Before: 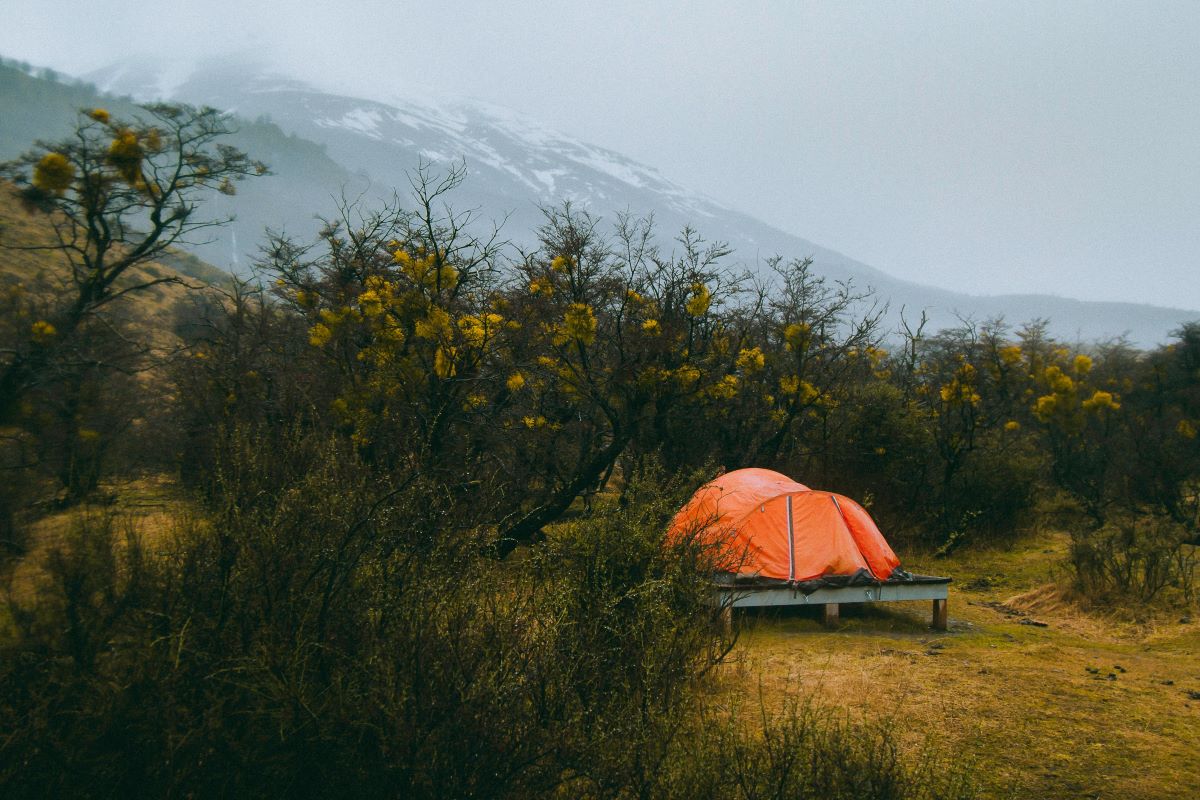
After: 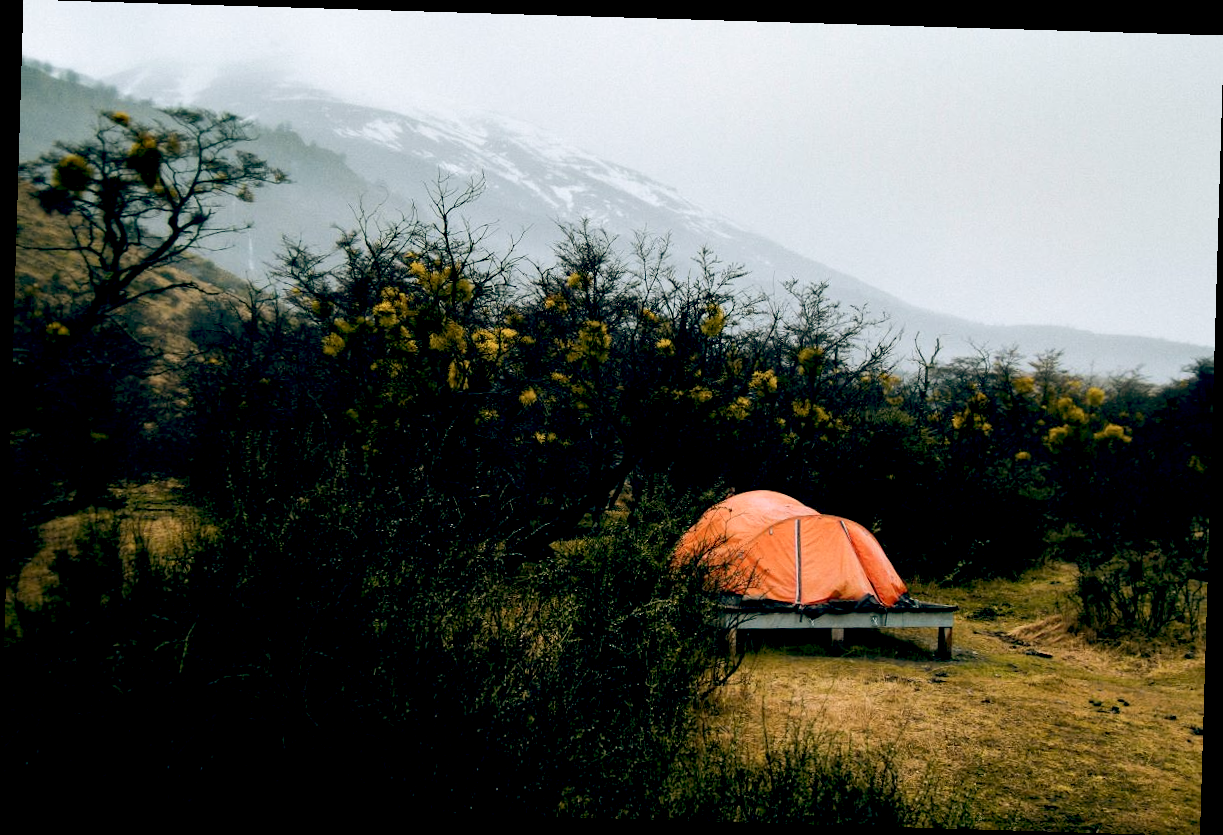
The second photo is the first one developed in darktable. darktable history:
tone equalizer: -8 EV -0.417 EV, -7 EV -0.389 EV, -6 EV -0.333 EV, -5 EV -0.222 EV, -3 EV 0.222 EV, -2 EV 0.333 EV, -1 EV 0.389 EV, +0 EV 0.417 EV, edges refinement/feathering 500, mask exposure compensation -1.57 EV, preserve details no
color balance: lift [0.975, 0.993, 1, 1.015], gamma [1.1, 1, 1, 0.945], gain [1, 1.04, 1, 0.95]
contrast brightness saturation: contrast 0.11, saturation -0.17
rotate and perspective: rotation 1.72°, automatic cropping off
